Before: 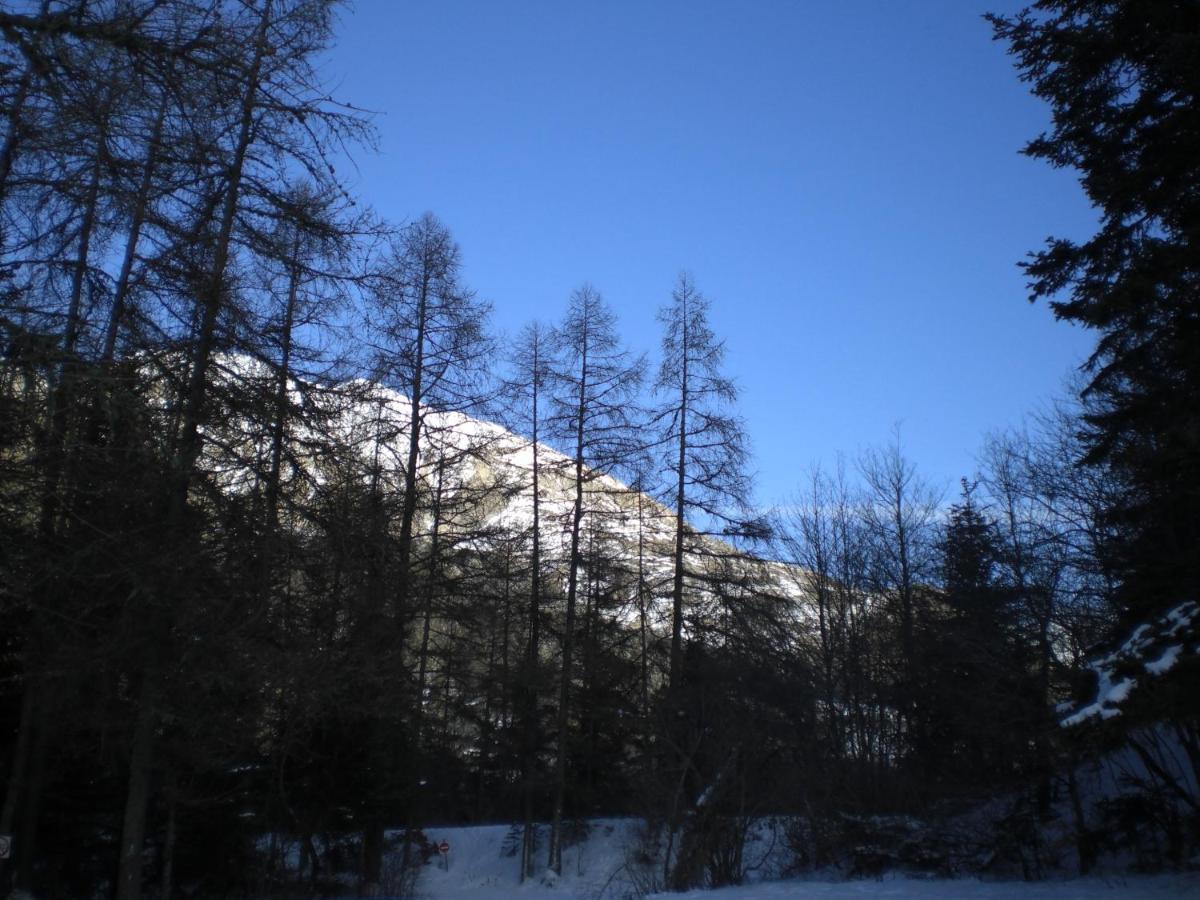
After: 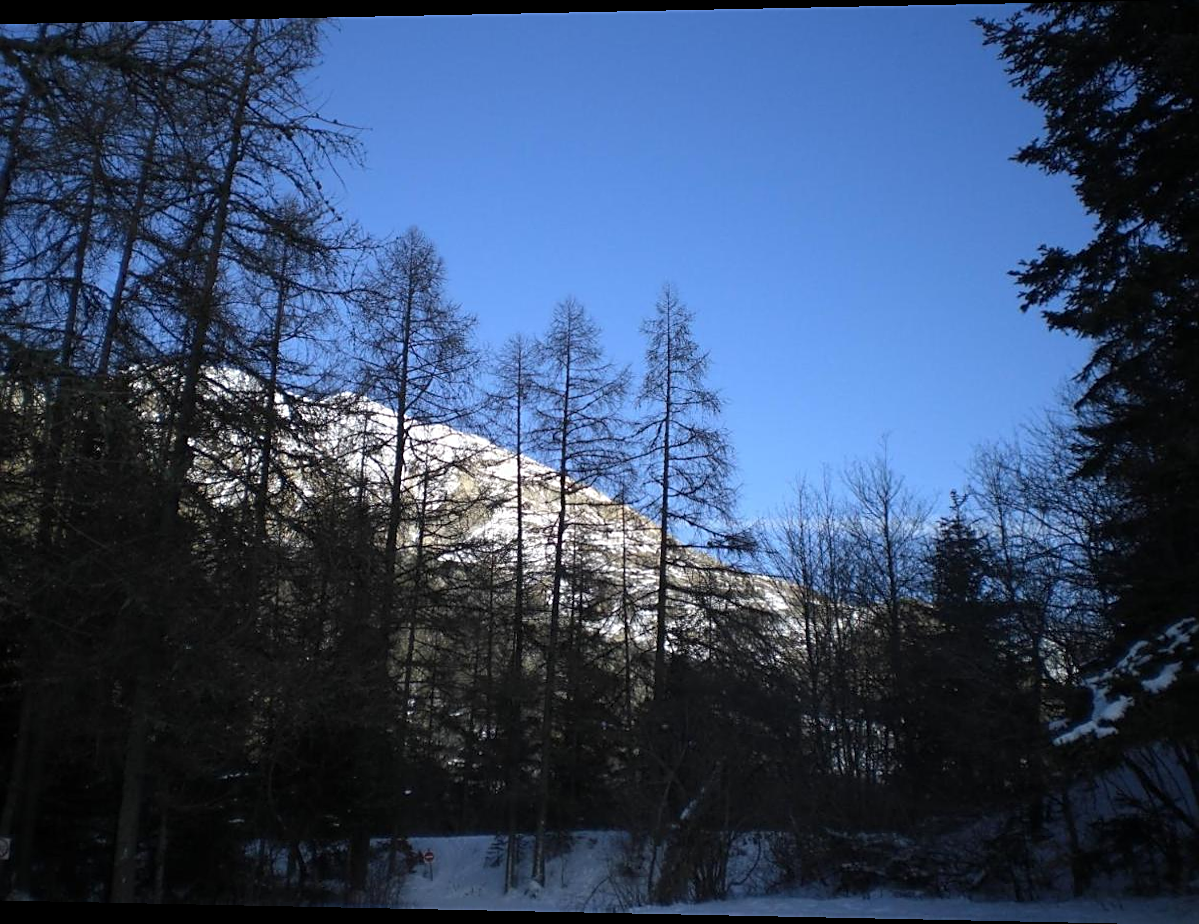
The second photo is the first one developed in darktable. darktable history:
rotate and perspective: lens shift (horizontal) -0.055, automatic cropping off
sharpen: on, module defaults
